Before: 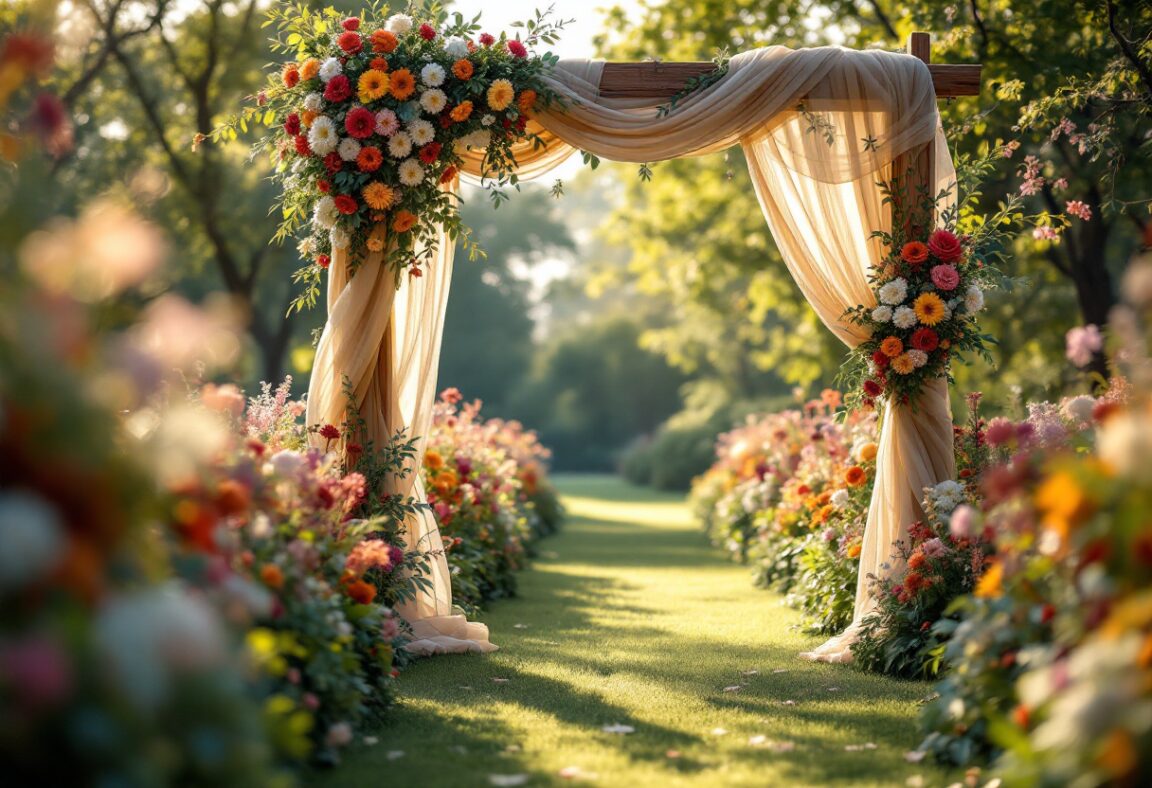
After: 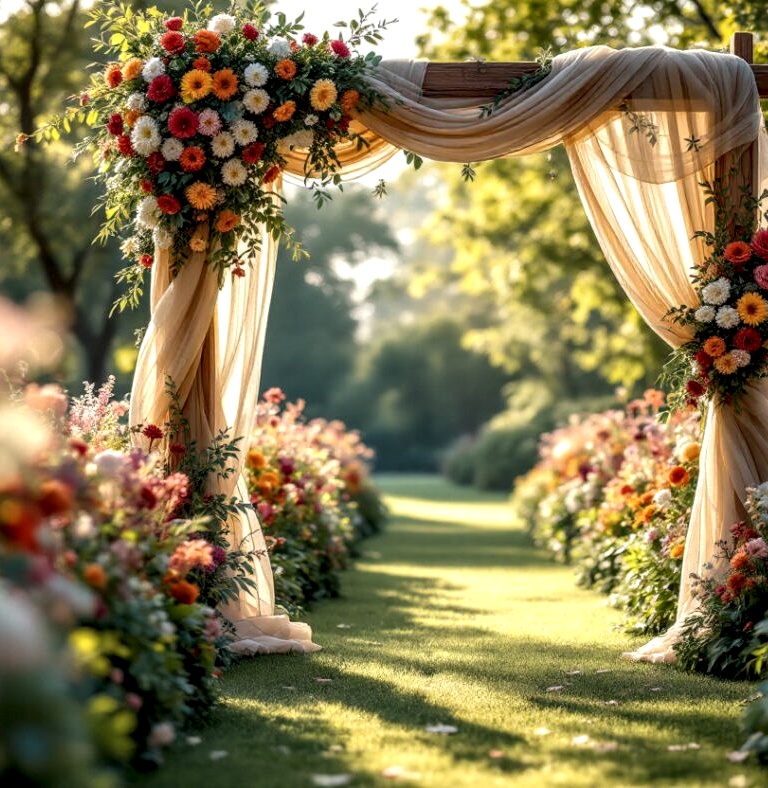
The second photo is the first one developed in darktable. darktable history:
crop and rotate: left 15.446%, right 17.836%
local contrast: detail 150%
